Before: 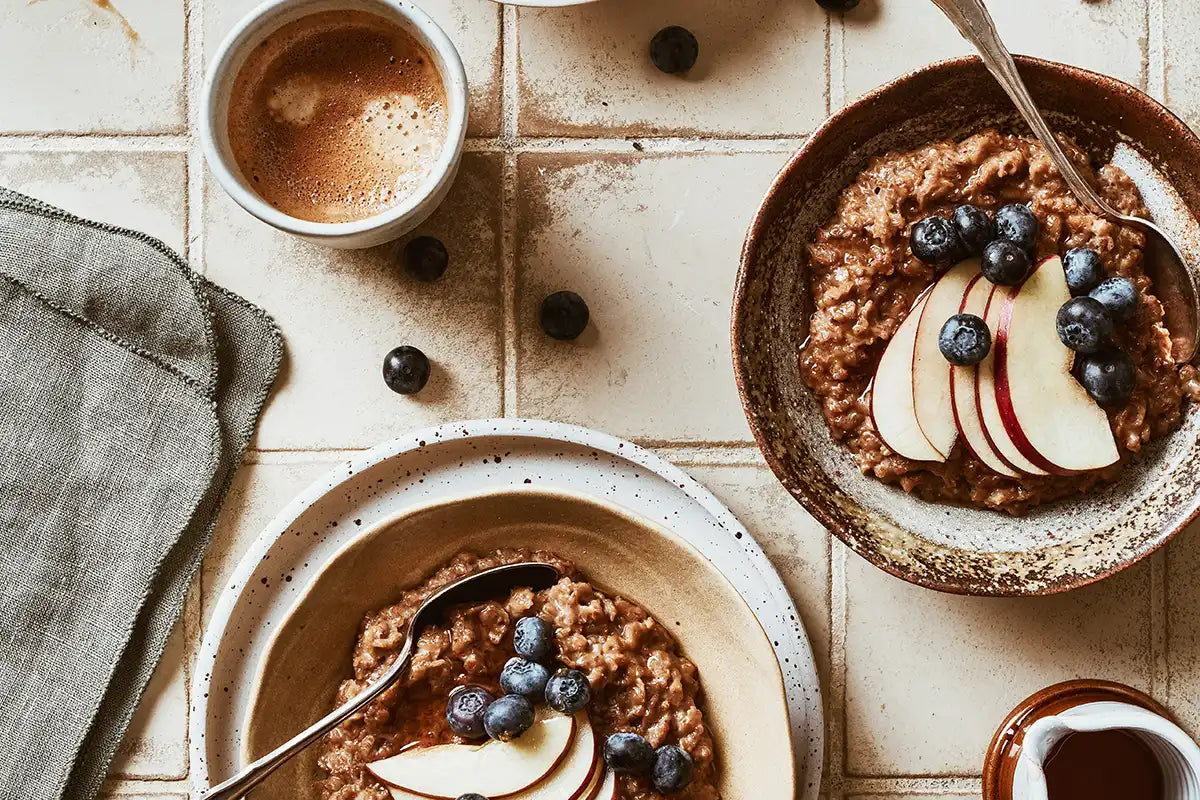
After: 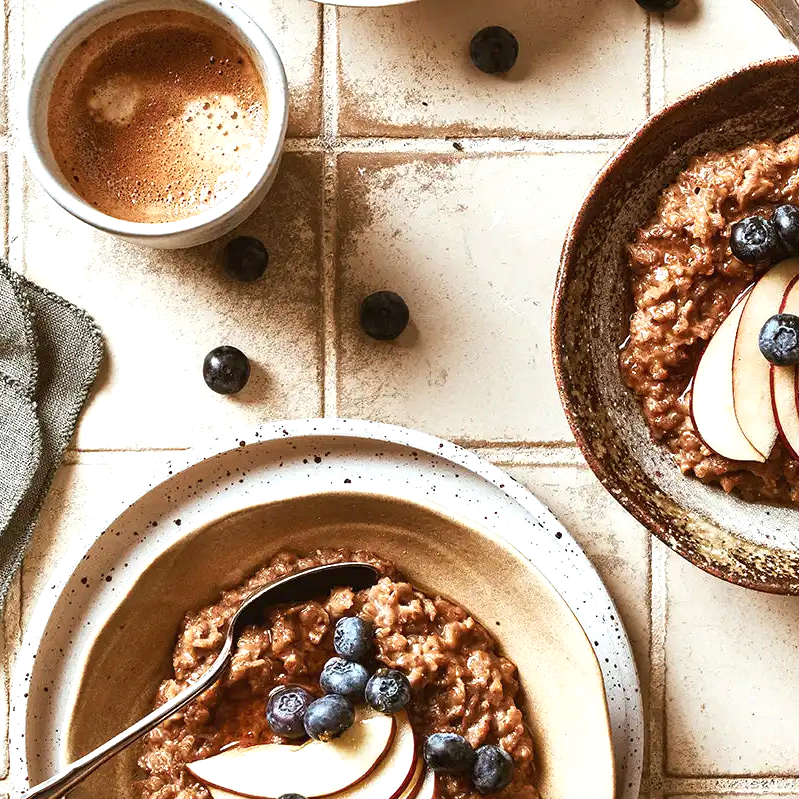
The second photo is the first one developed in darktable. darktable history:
exposure: black level correction 0, exposure 0.5 EV, compensate exposure bias true, compensate highlight preservation false
crop and rotate: left 15.055%, right 18.278%
